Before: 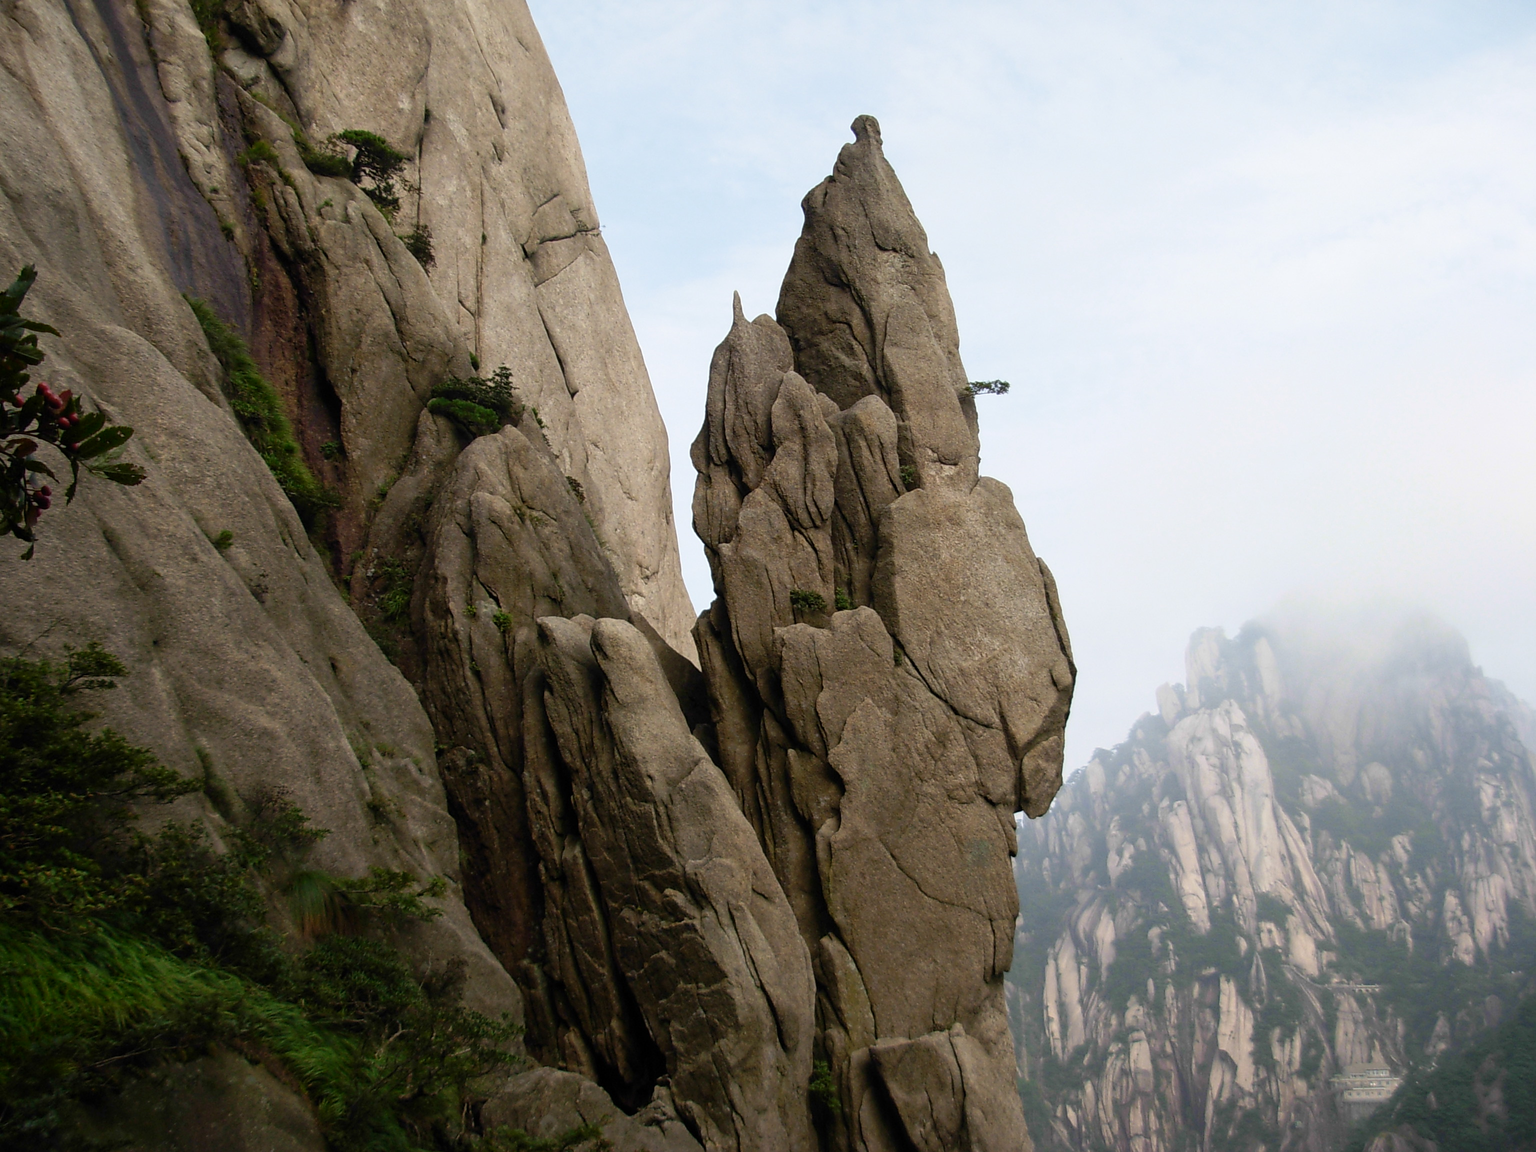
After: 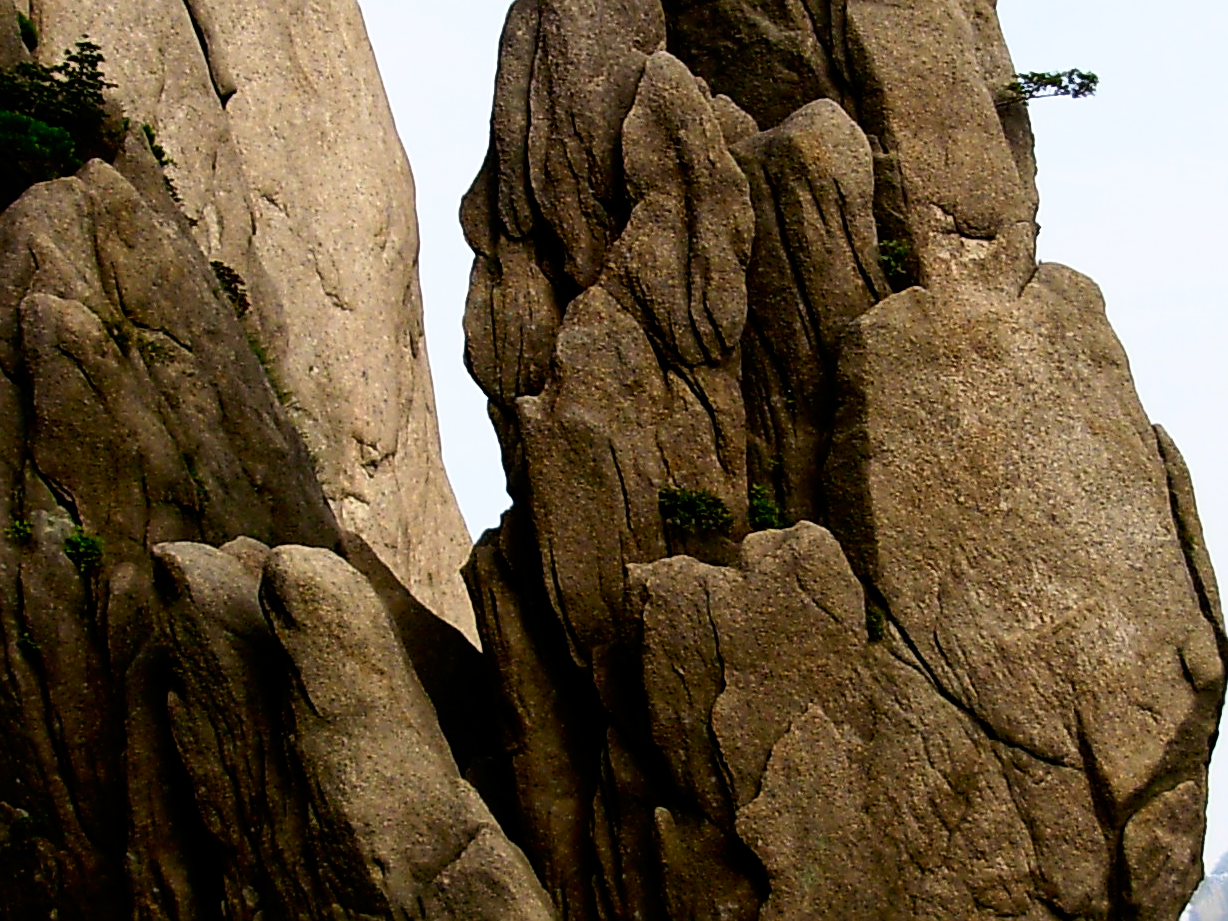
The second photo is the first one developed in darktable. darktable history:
contrast brightness saturation: contrast 0.16, saturation 0.32
sharpen: on, module defaults
local contrast: mode bilateral grid, contrast 15, coarseness 36, detail 105%, midtone range 0.2
crop: left 30%, top 30%, right 30%, bottom 30%
tone curve: curves: ch0 [(0, 0) (0.003, 0) (0.011, 0.001) (0.025, 0.003) (0.044, 0.006) (0.069, 0.009) (0.1, 0.013) (0.136, 0.032) (0.177, 0.067) (0.224, 0.121) (0.277, 0.185) (0.335, 0.255) (0.399, 0.333) (0.468, 0.417) (0.543, 0.508) (0.623, 0.606) (0.709, 0.71) (0.801, 0.819) (0.898, 0.926) (1, 1)], preserve colors none
